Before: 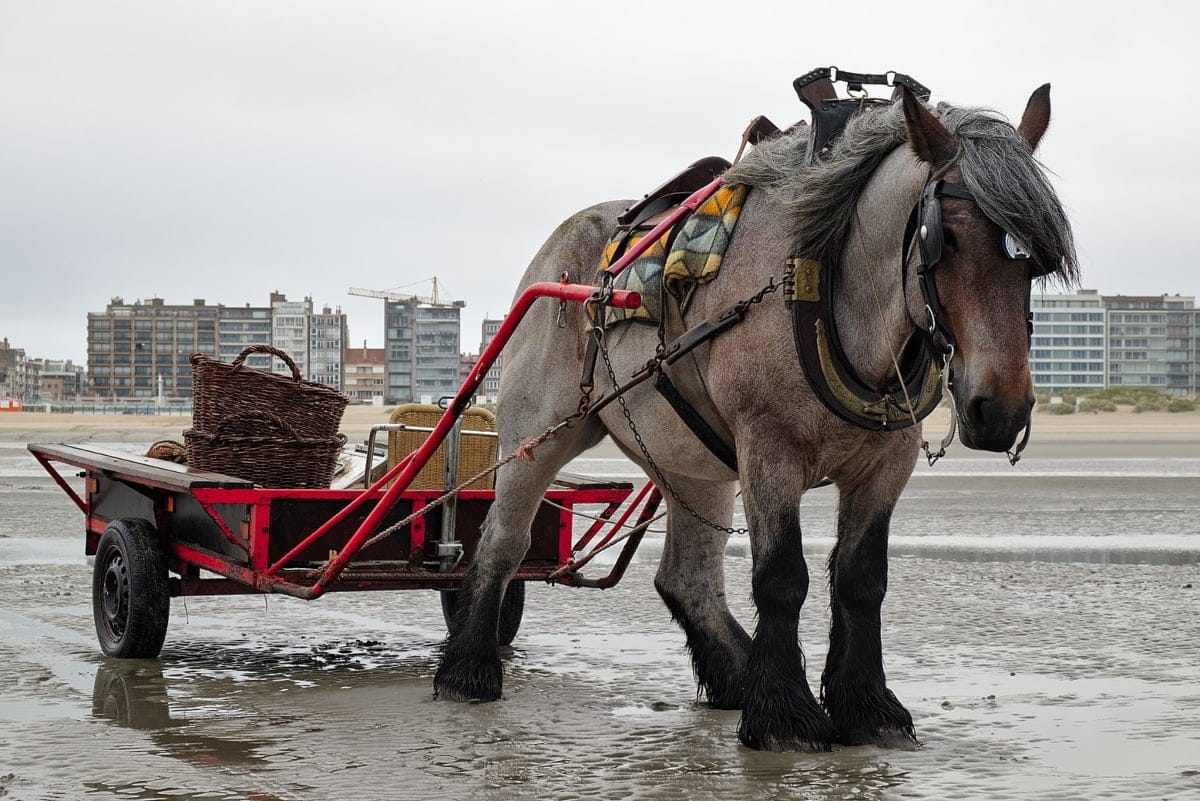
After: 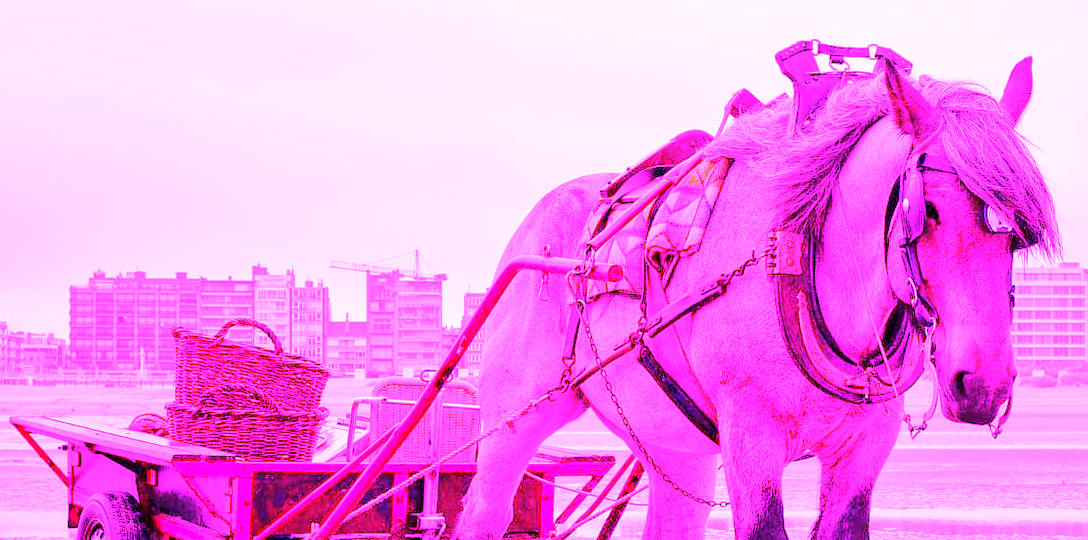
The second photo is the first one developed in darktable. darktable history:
crop: left 1.509%, top 3.452%, right 7.696%, bottom 28.452%
white balance: red 8, blue 8
